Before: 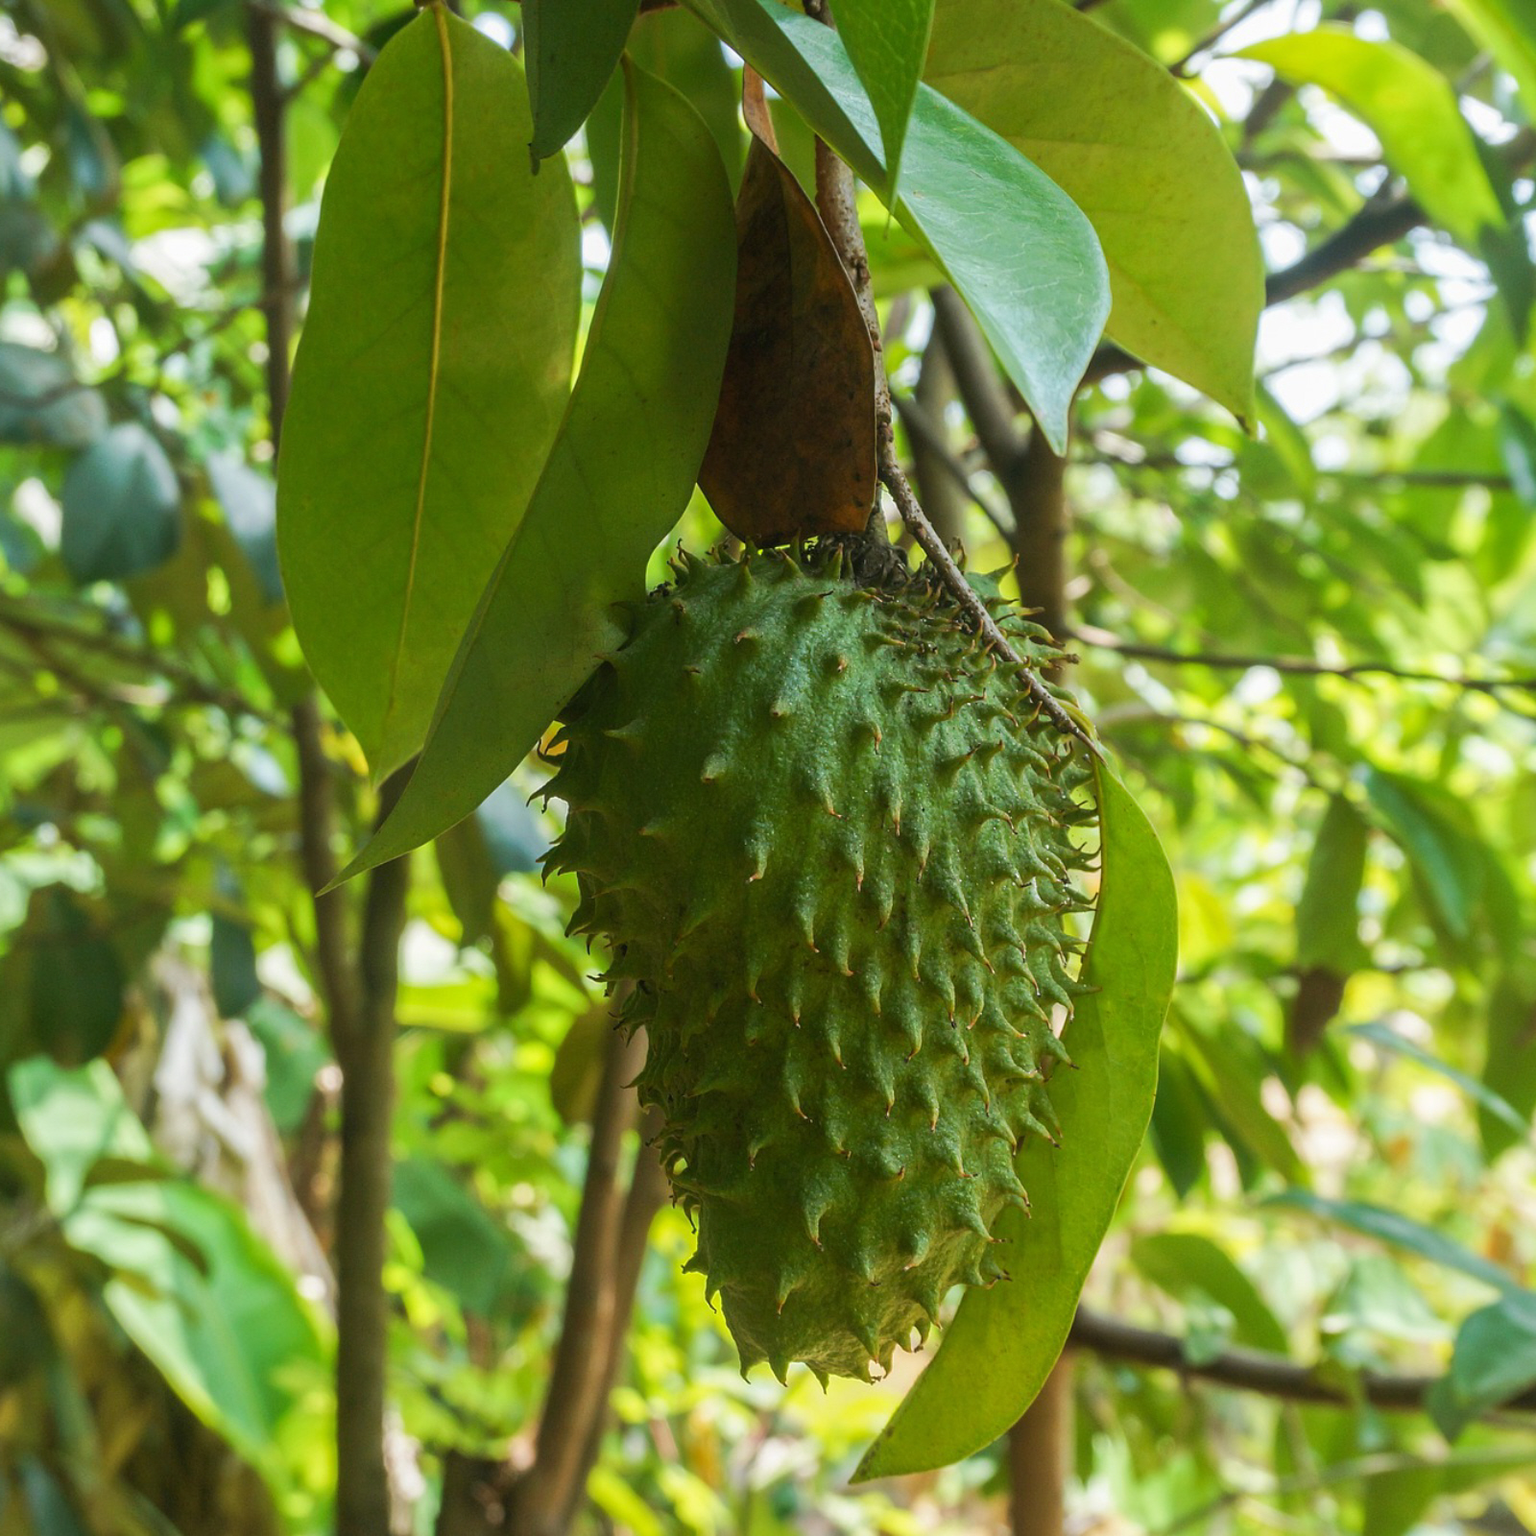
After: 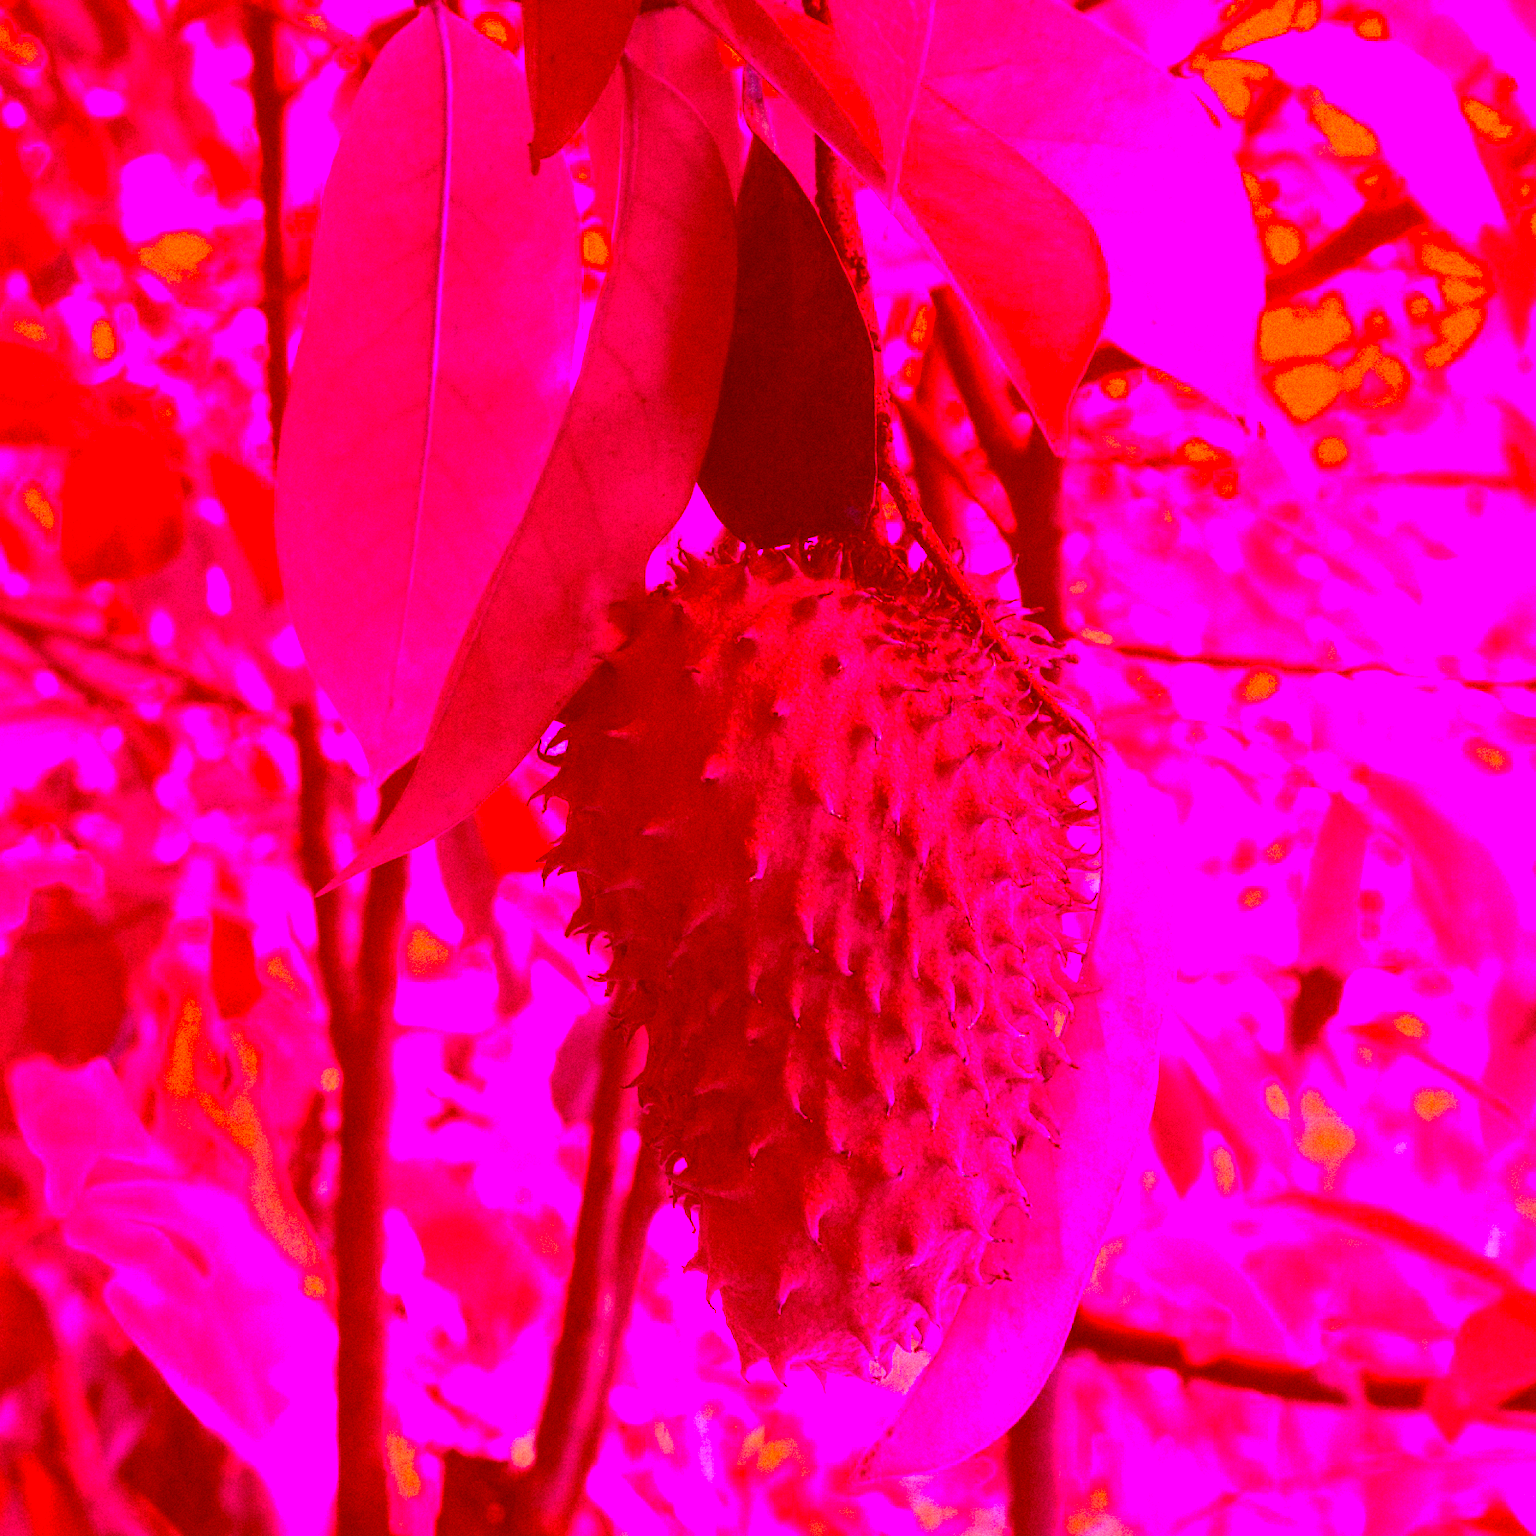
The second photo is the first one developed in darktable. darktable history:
grain: mid-tones bias 0%
contrast brightness saturation: contrast 0.28
color correction: highlights a* -39.68, highlights b* -40, shadows a* -40, shadows b* -40, saturation -3
